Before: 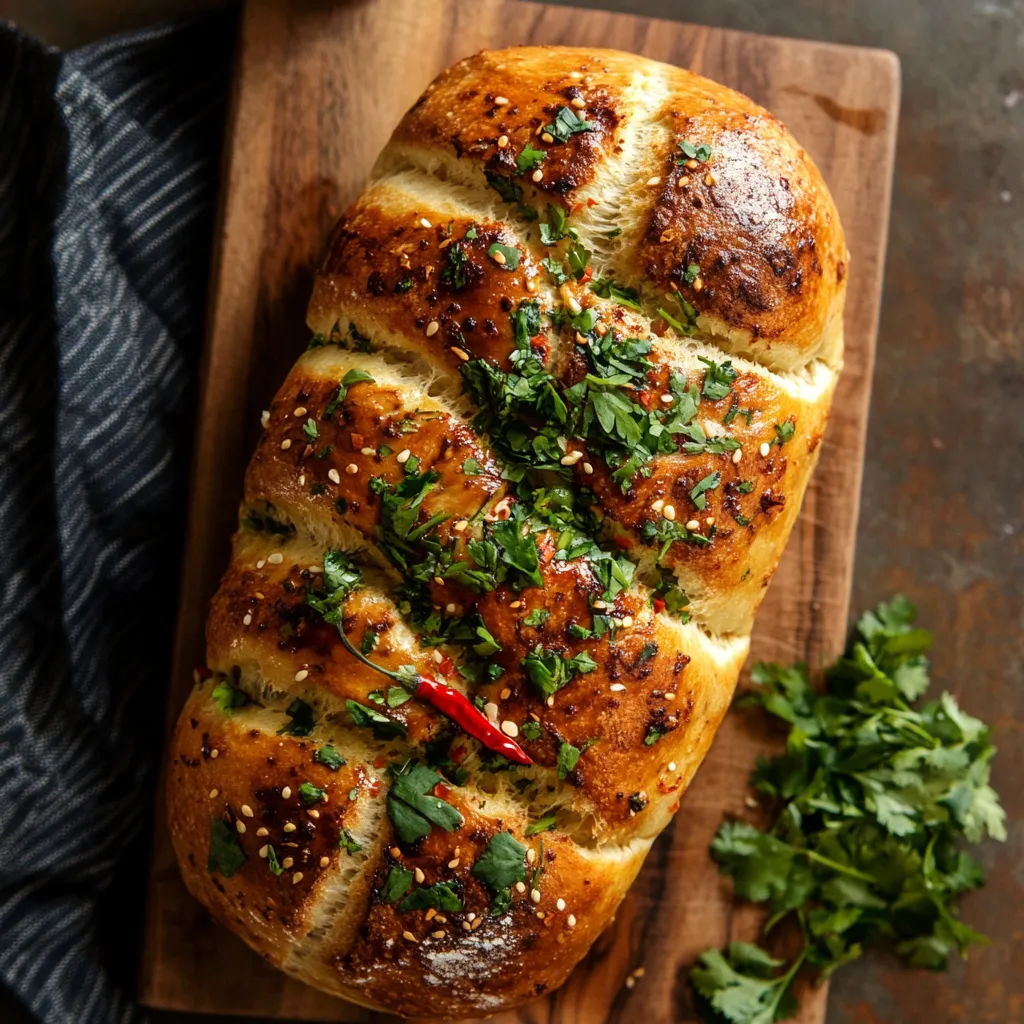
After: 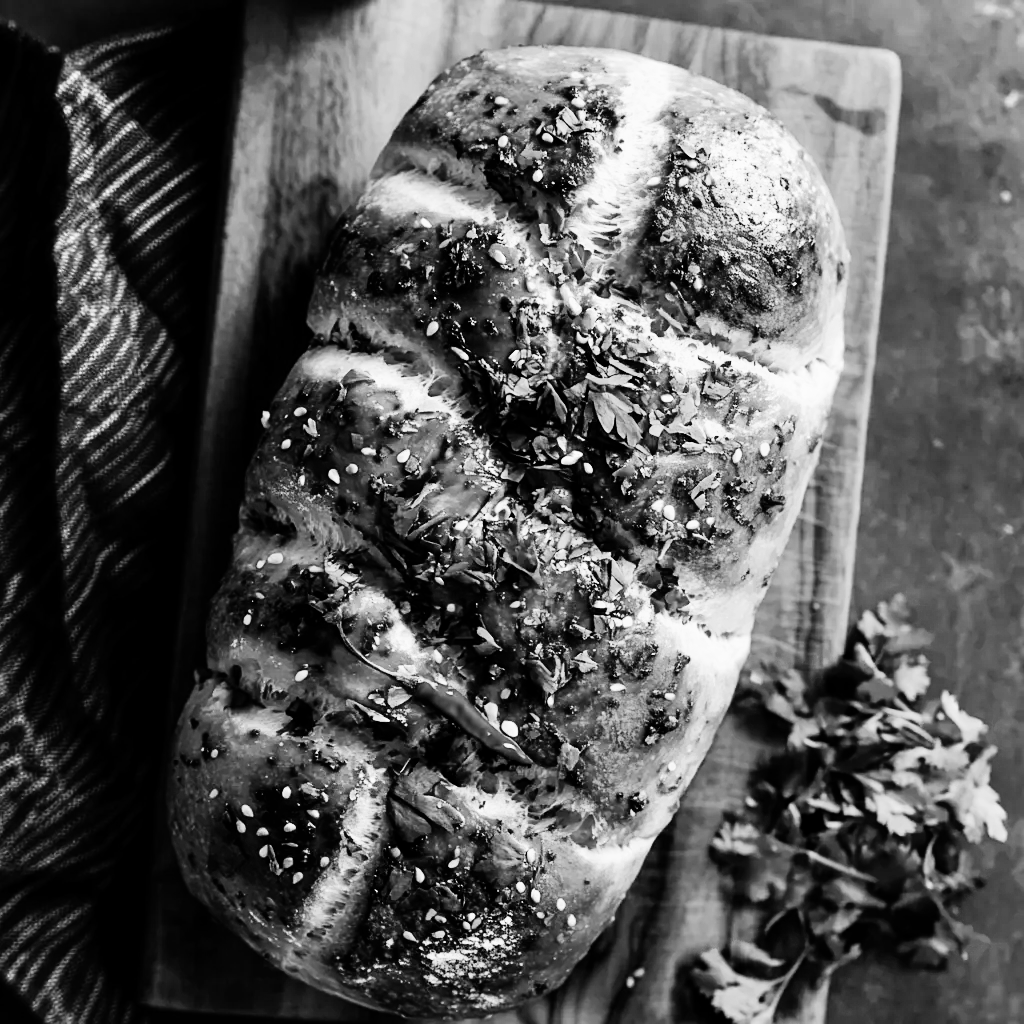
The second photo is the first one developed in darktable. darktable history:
contrast equalizer: octaves 7, y [[0.6 ×6], [0.55 ×6], [0 ×6], [0 ×6], [0 ×6]], mix 0.15
denoise (profiled): strength 1.2, preserve shadows 0, a [-1, 0, 0], y [[0.5 ×7] ×4, [0 ×7], [0.5 ×7]], compensate highlight preservation false
monochrome: on, module defaults
rgb curve: curves: ch0 [(0, 0) (0.21, 0.15) (0.24, 0.21) (0.5, 0.75) (0.75, 0.96) (0.89, 0.99) (1, 1)]; ch1 [(0, 0.02) (0.21, 0.13) (0.25, 0.2) (0.5, 0.67) (0.75, 0.9) (0.89, 0.97) (1, 1)]; ch2 [(0, 0.02) (0.21, 0.13) (0.25, 0.2) (0.5, 0.67) (0.75, 0.9) (0.89, 0.97) (1, 1)], compensate middle gray true
sharpen: amount 0.2
color balance rgb: shadows lift › chroma 1%, shadows lift › hue 113°, highlights gain › chroma 0.2%, highlights gain › hue 333°, perceptual saturation grading › global saturation 20%, perceptual saturation grading › highlights -50%, perceptual saturation grading › shadows 25%, contrast -10%
color zones: curves: ch0 [(0, 0.5) (0.125, 0.4) (0.25, 0.5) (0.375, 0.4) (0.5, 0.4) (0.625, 0.6) (0.75, 0.6) (0.875, 0.5)]; ch1 [(0, 0.35) (0.125, 0.45) (0.25, 0.35) (0.375, 0.35) (0.5, 0.35) (0.625, 0.35) (0.75, 0.45) (0.875, 0.35)]; ch2 [(0, 0.6) (0.125, 0.5) (0.25, 0.5) (0.375, 0.6) (0.5, 0.6) (0.625, 0.5) (0.75, 0.5) (0.875, 0.5)]
